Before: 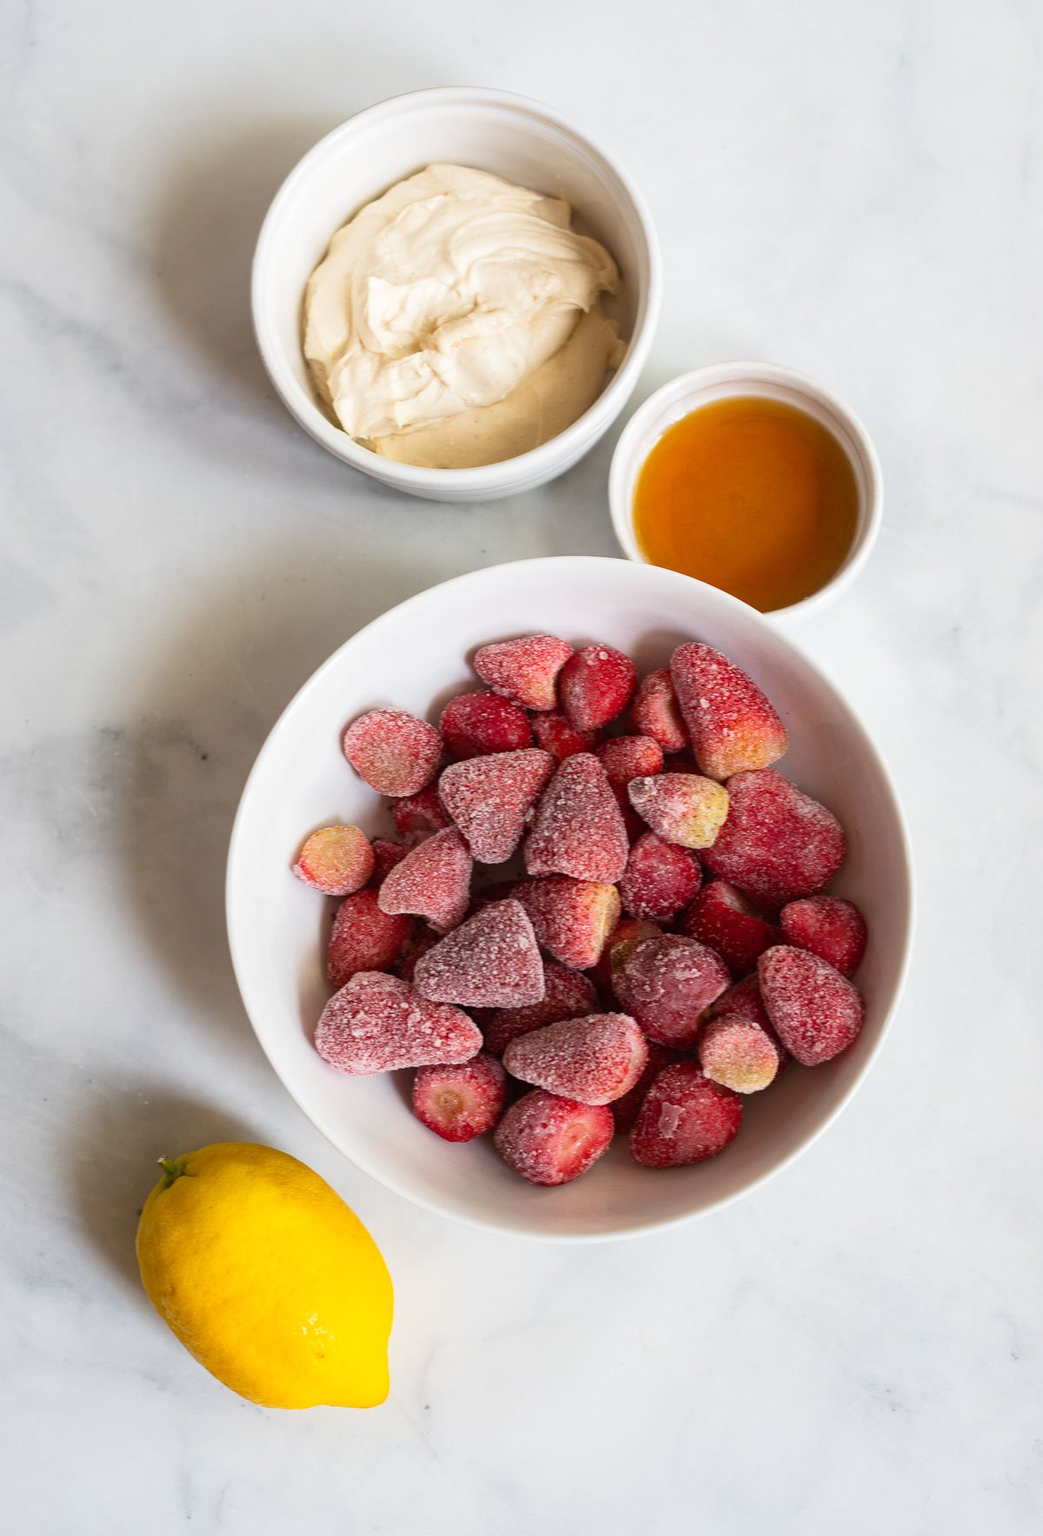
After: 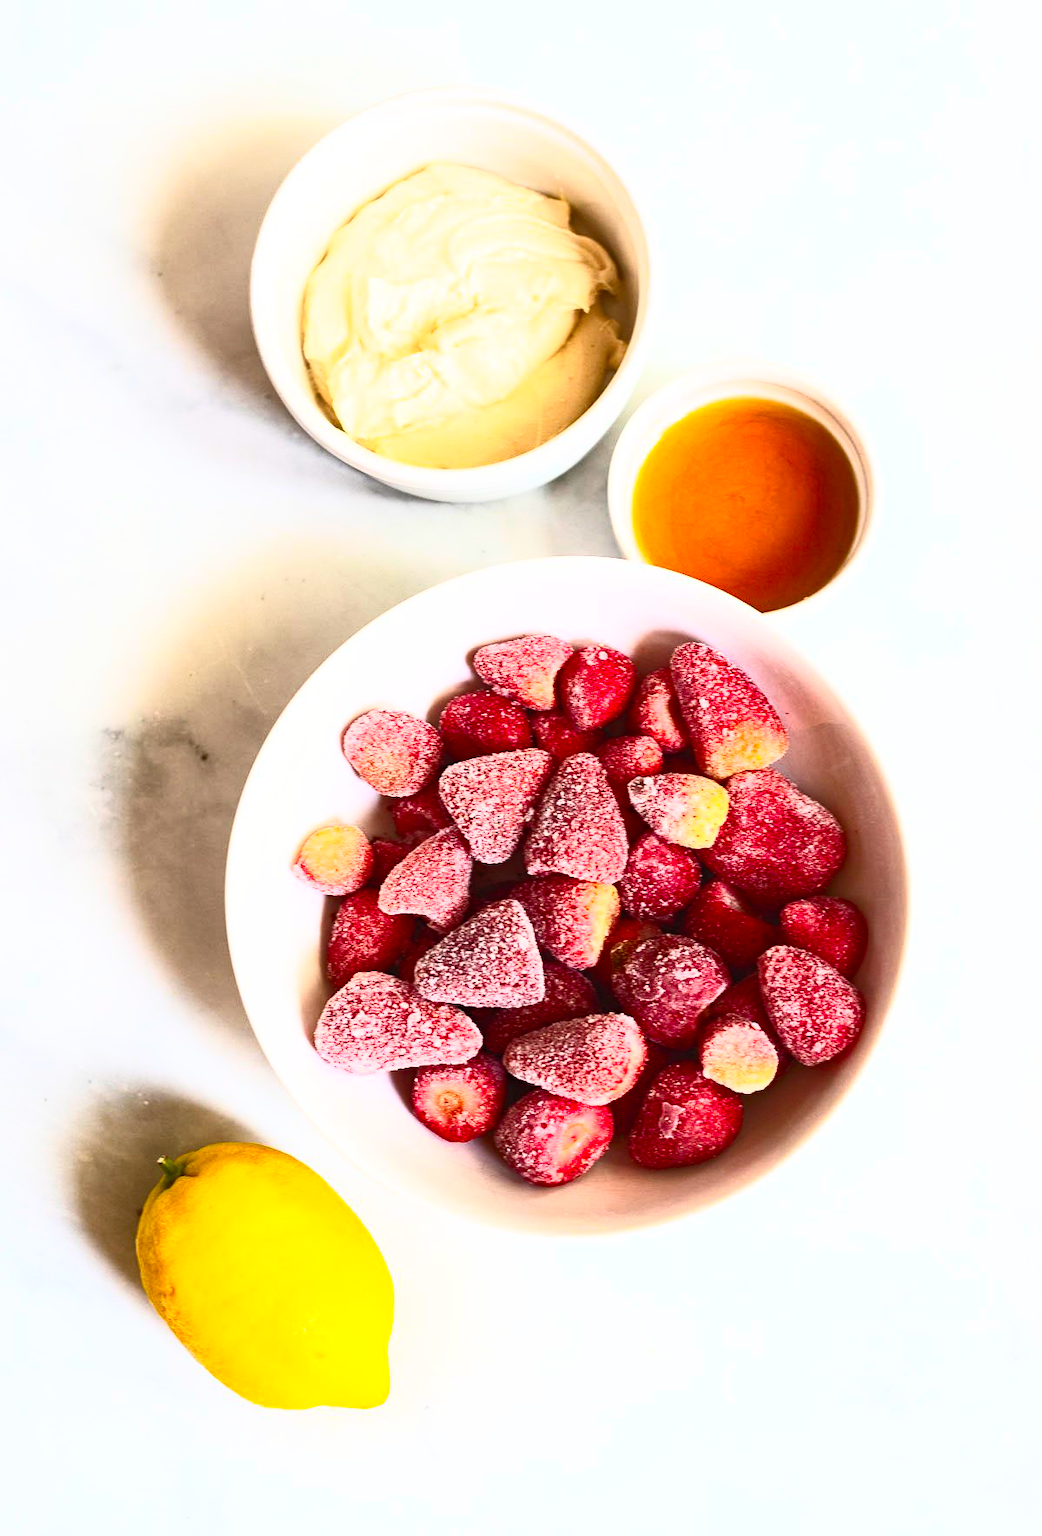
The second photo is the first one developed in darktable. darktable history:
contrast brightness saturation: contrast 0.815, brightness 0.596, saturation 0.606
haze removal: compatibility mode true, adaptive false
